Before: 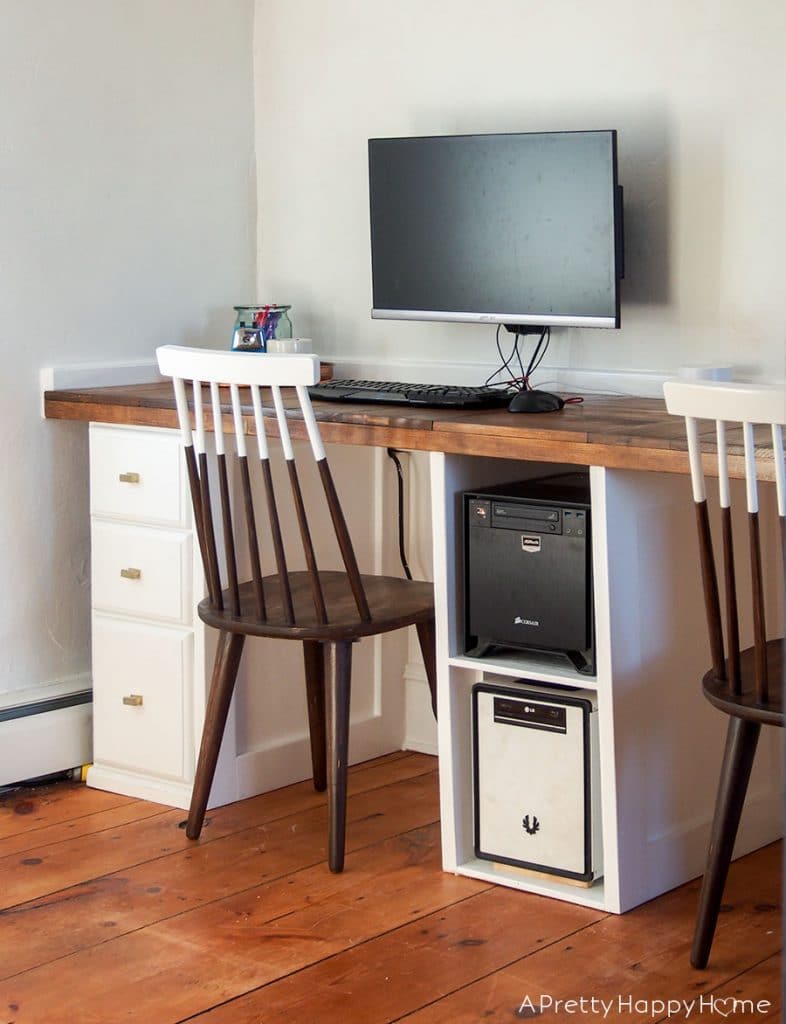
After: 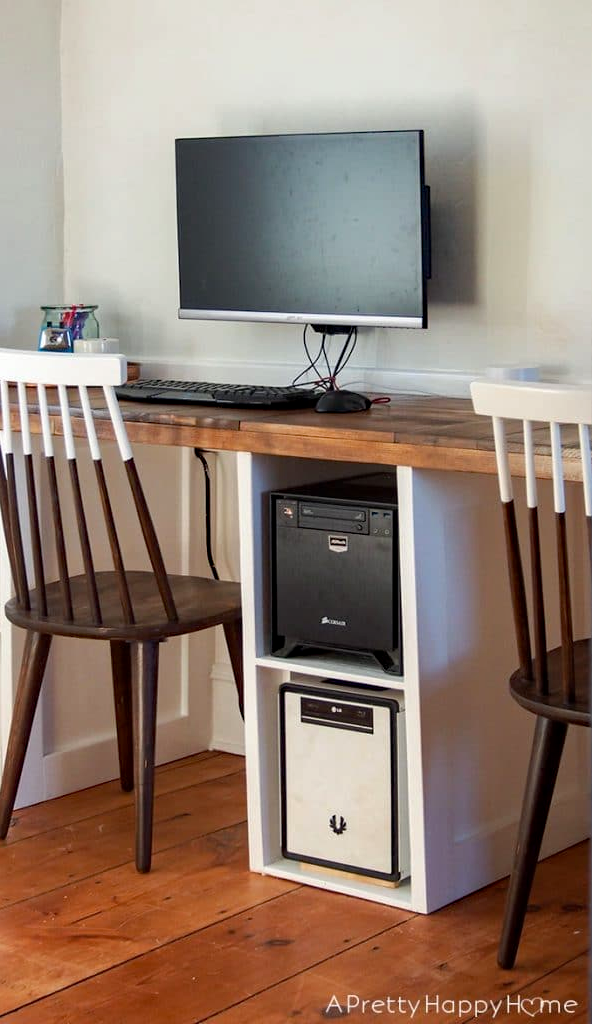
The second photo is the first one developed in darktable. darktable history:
crop and rotate: left 24.6%
haze removal: compatibility mode true, adaptive false
